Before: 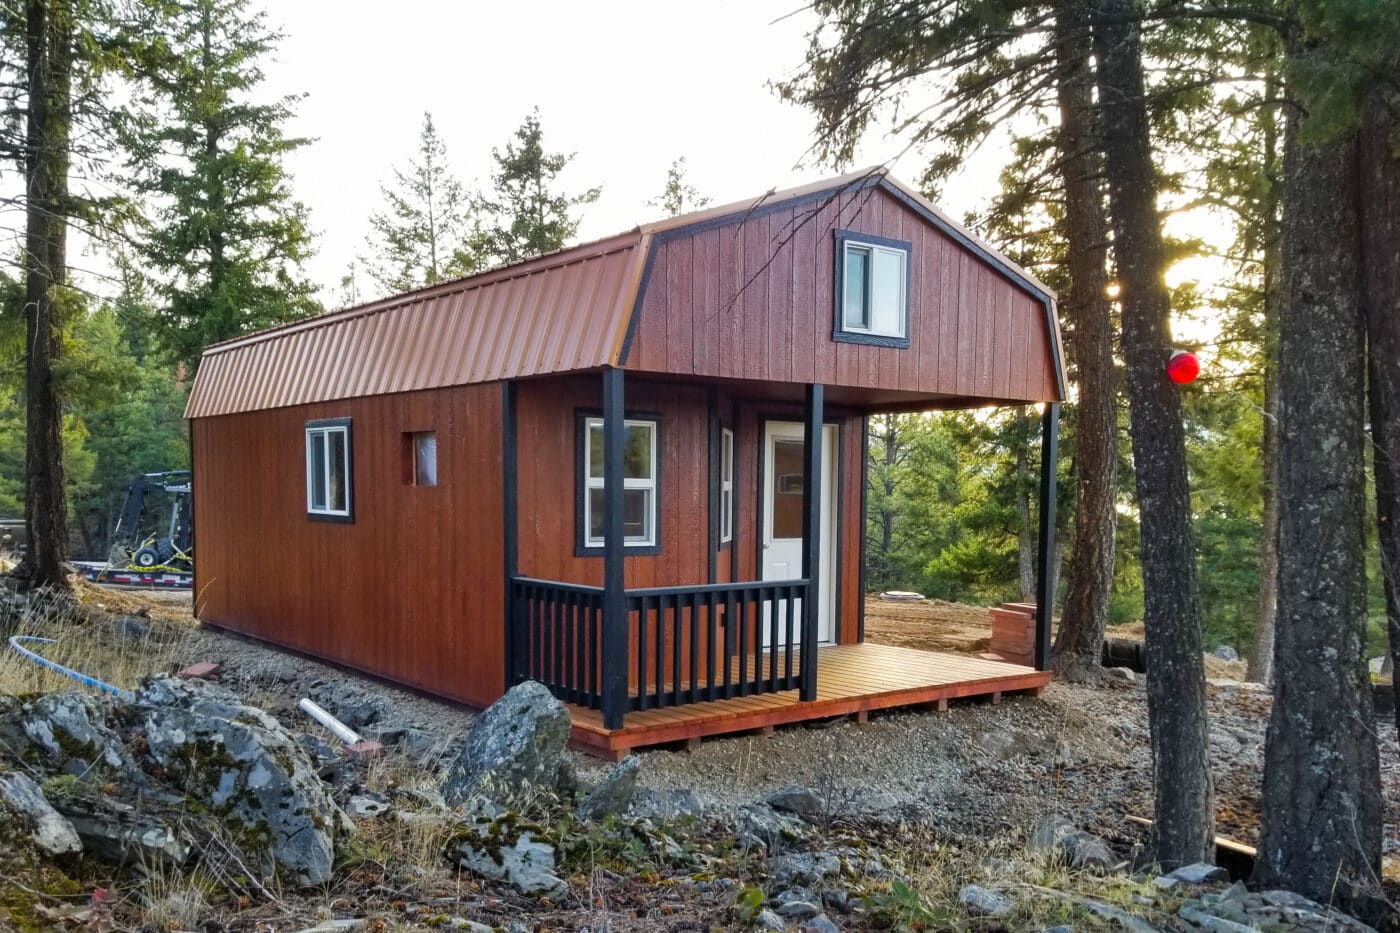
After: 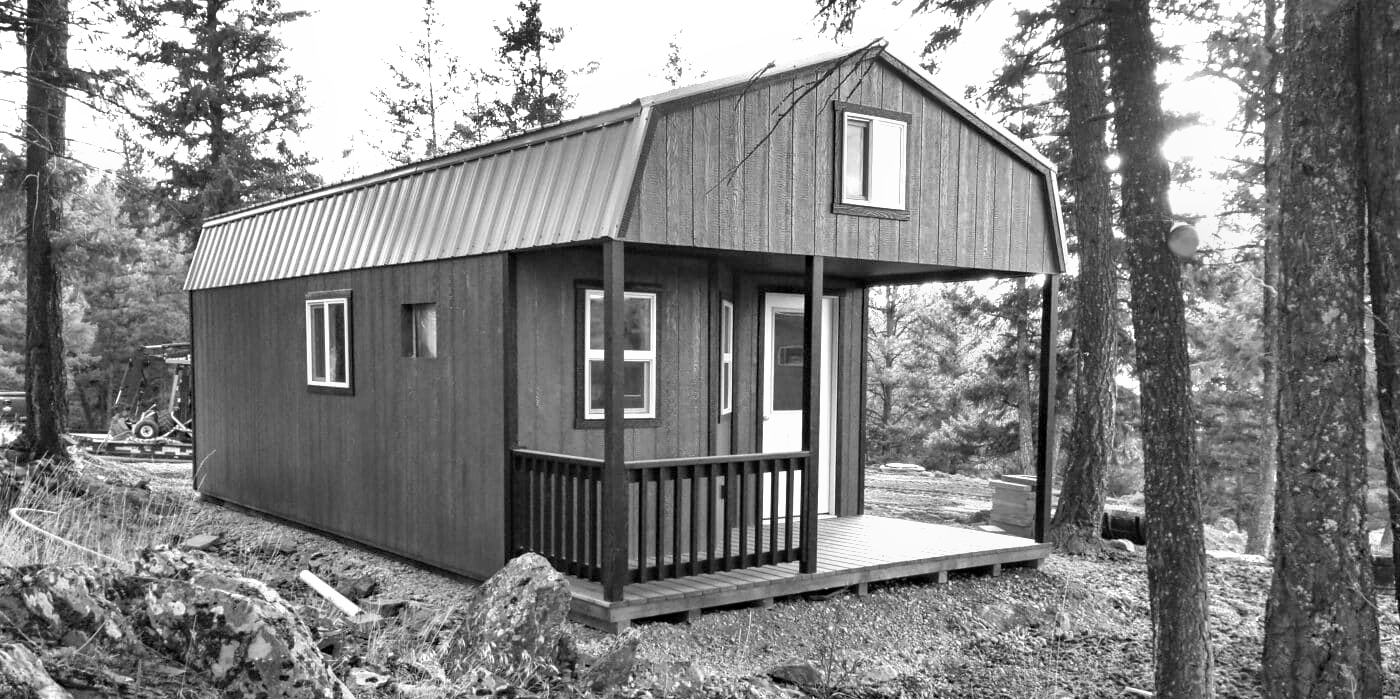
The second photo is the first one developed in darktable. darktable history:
shadows and highlights: low approximation 0.01, soften with gaussian
monochrome: size 1
exposure: black level correction 0, exposure 1 EV, compensate exposure bias true, compensate highlight preservation false
haze removal: compatibility mode true, adaptive false
color calibration: illuminant as shot in camera, x 0.358, y 0.373, temperature 4628.91 K
crop: top 13.819%, bottom 11.169%
